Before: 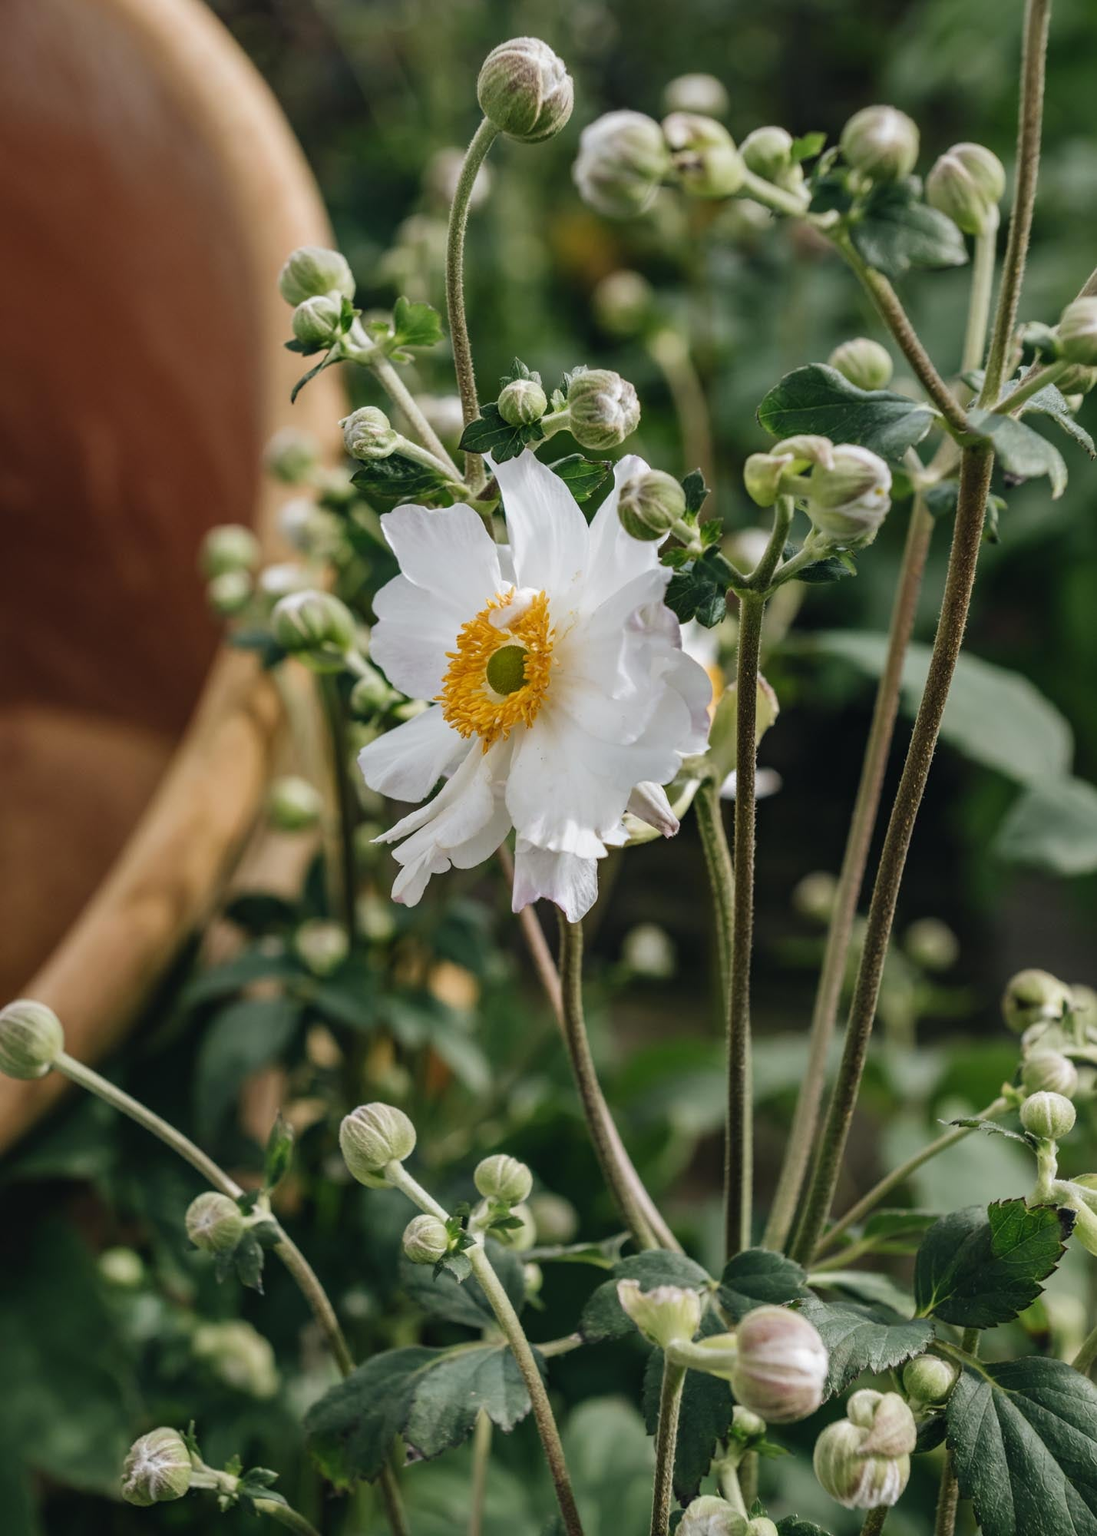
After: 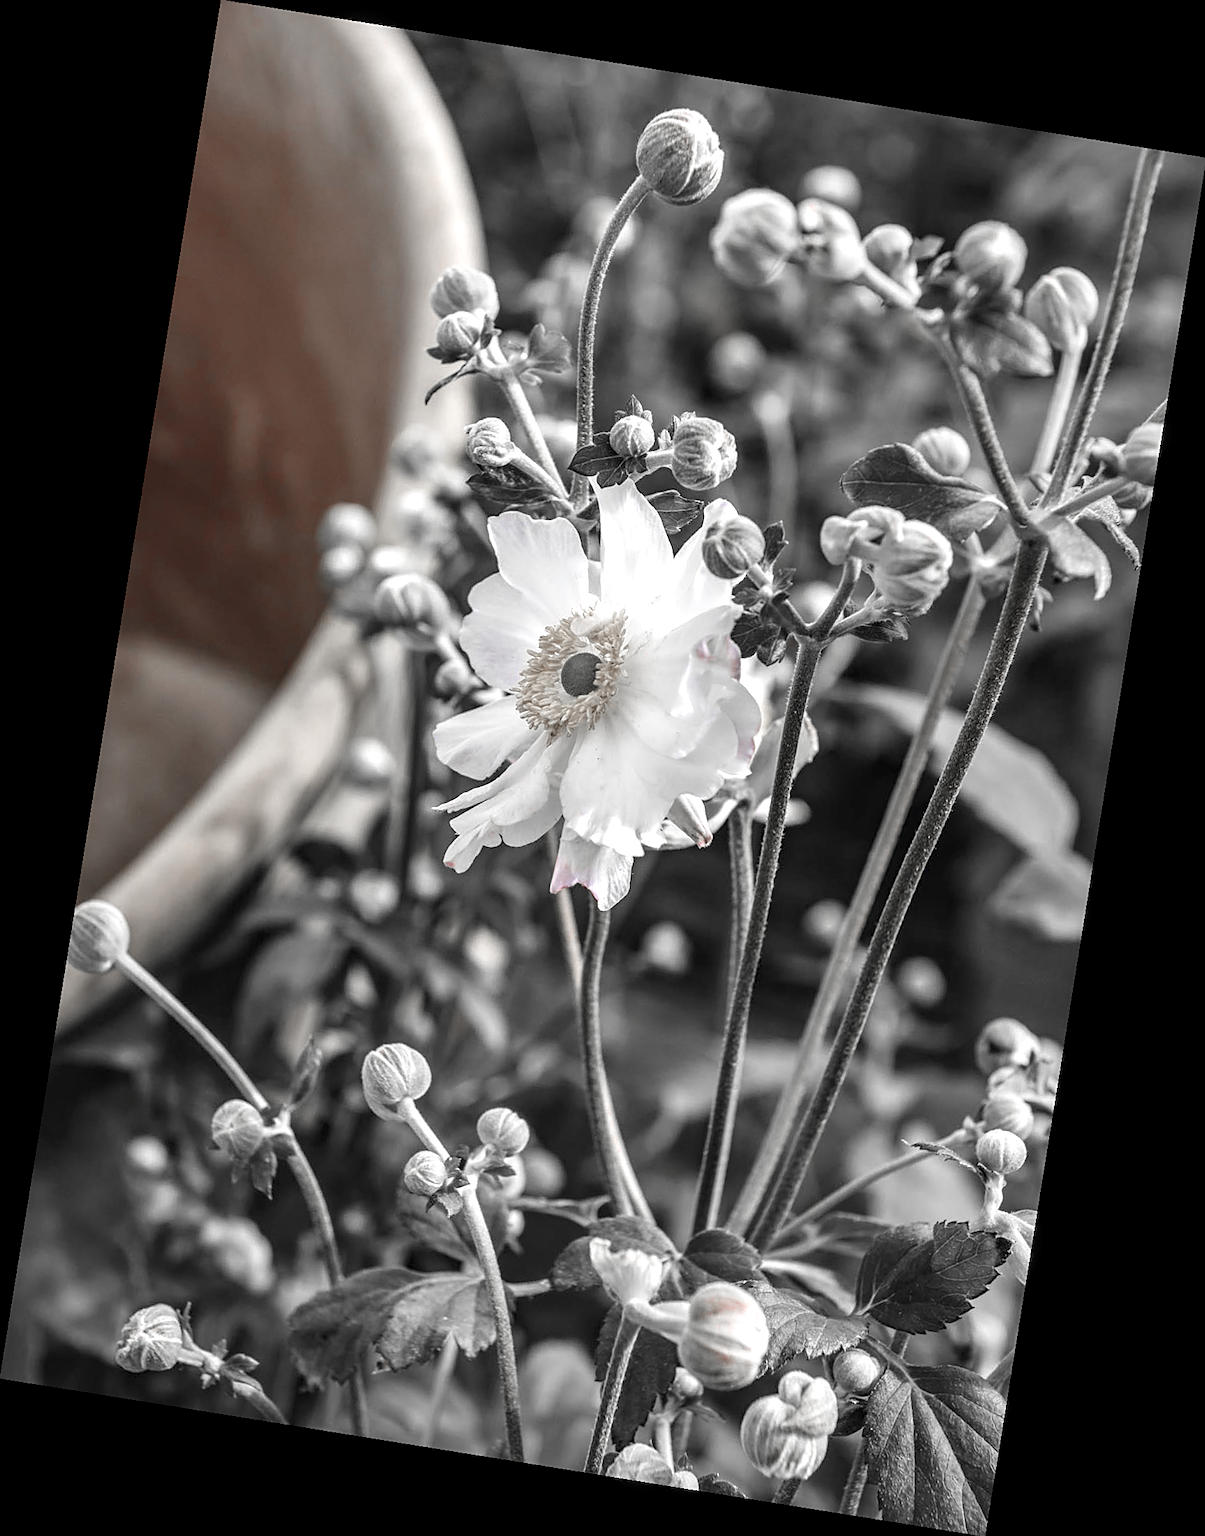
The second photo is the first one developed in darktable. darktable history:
exposure: black level correction 0.001, exposure 0.675 EV, compensate highlight preservation false
local contrast: on, module defaults
sharpen: on, module defaults
tone equalizer: on, module defaults
rotate and perspective: rotation 9.12°, automatic cropping off
color zones: curves: ch0 [(0, 0.278) (0.143, 0.5) (0.286, 0.5) (0.429, 0.5) (0.571, 0.5) (0.714, 0.5) (0.857, 0.5) (1, 0.5)]; ch1 [(0, 1) (0.143, 0.165) (0.286, 0) (0.429, 0) (0.571, 0) (0.714, 0) (0.857, 0.5) (1, 0.5)]; ch2 [(0, 0.508) (0.143, 0.5) (0.286, 0.5) (0.429, 0.5) (0.571, 0.5) (0.714, 0.5) (0.857, 0.5) (1, 0.5)]
